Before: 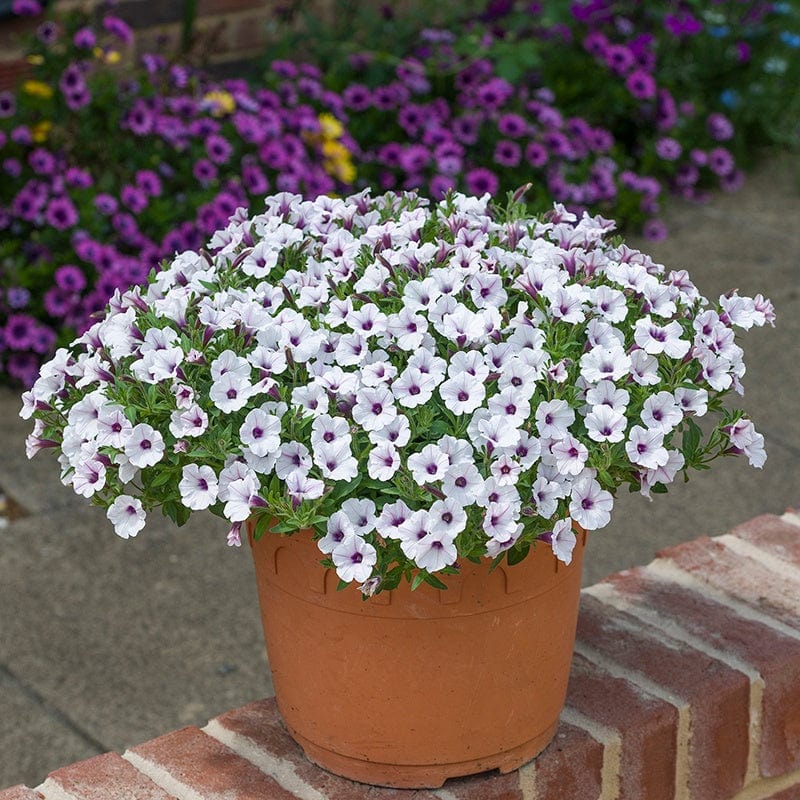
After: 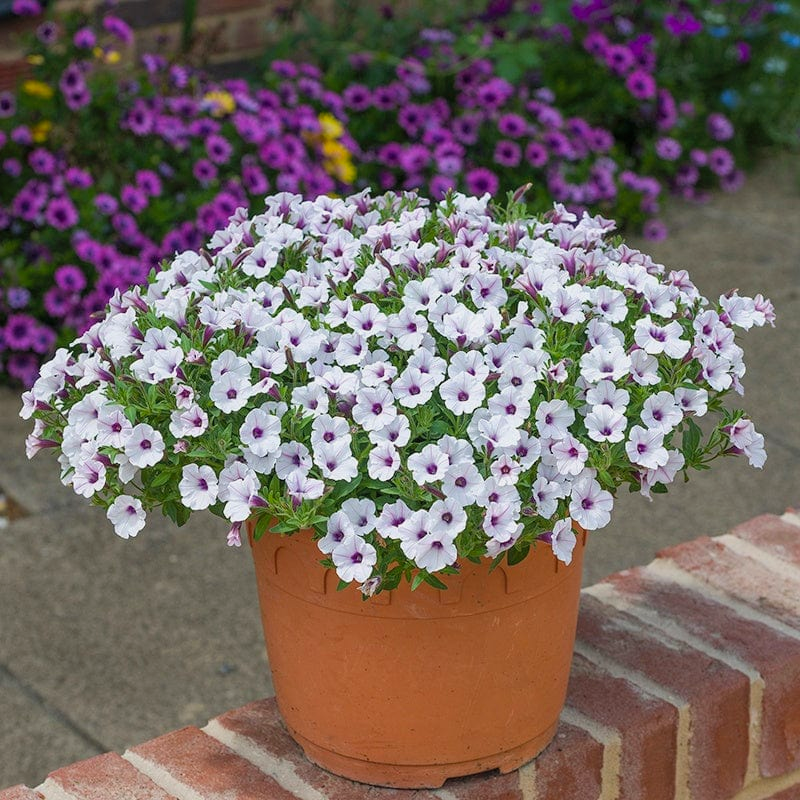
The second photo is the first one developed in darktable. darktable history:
shadows and highlights: shadows 25, white point adjustment -3, highlights -30
contrast brightness saturation: contrast 0.03, brightness 0.06, saturation 0.13
